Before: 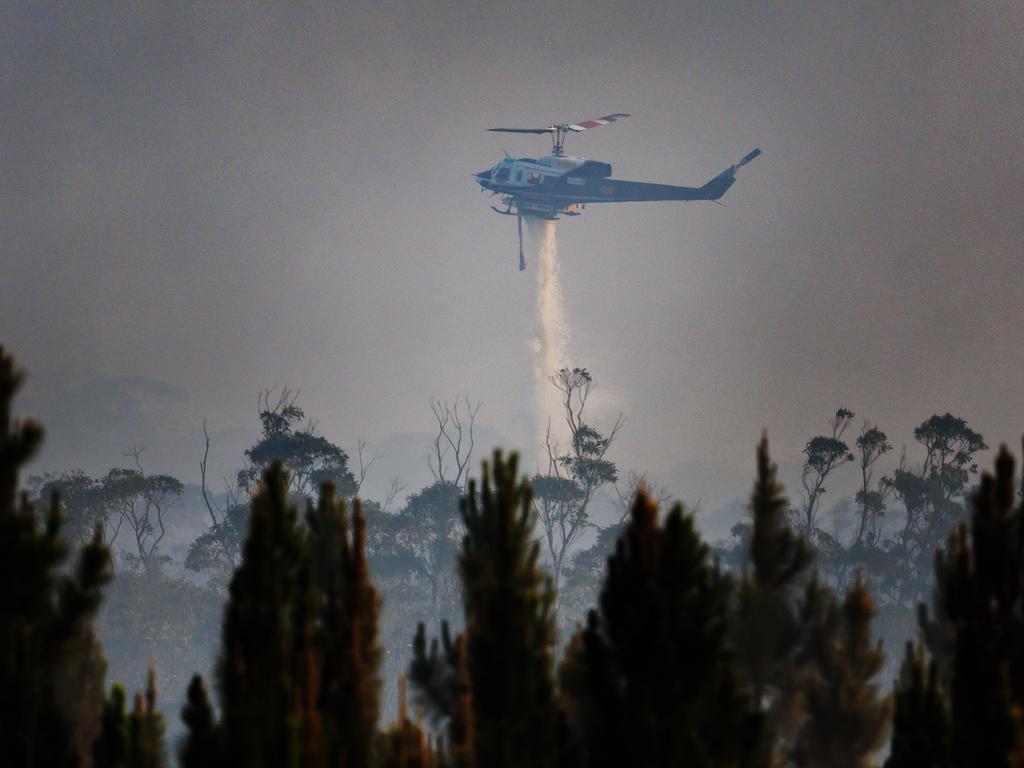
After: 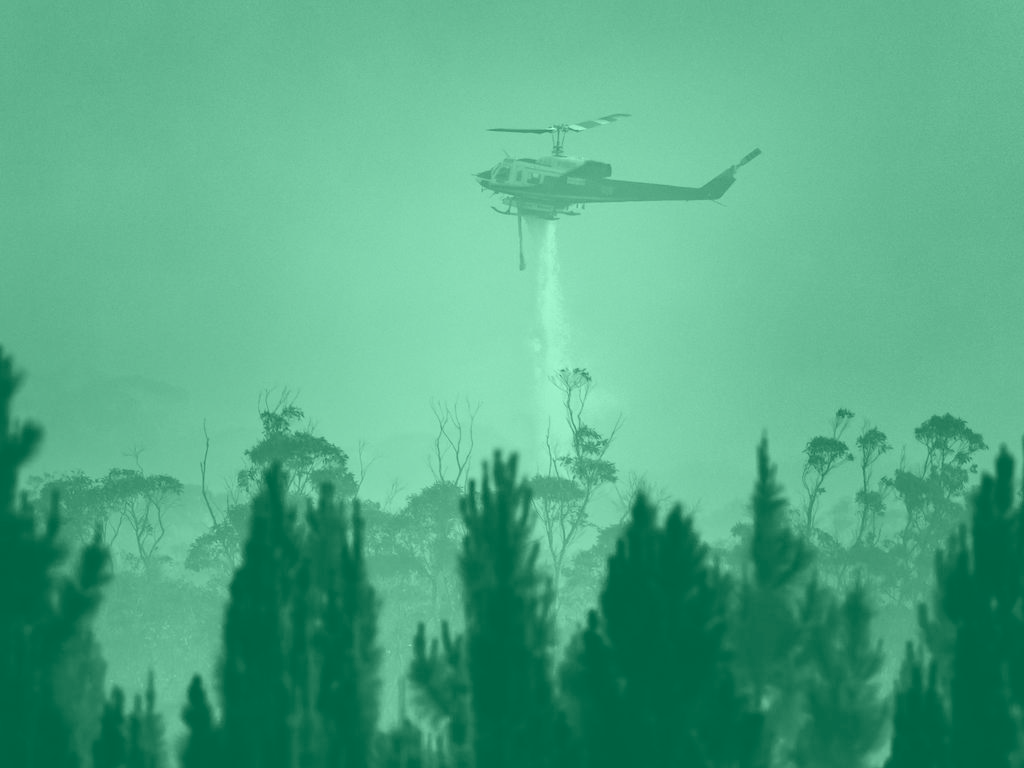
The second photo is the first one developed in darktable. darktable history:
color balance: input saturation 100.43%, contrast fulcrum 14.22%, output saturation 70.41%
rgb levels: mode RGB, independent channels, levels [[0, 0.474, 1], [0, 0.5, 1], [0, 0.5, 1]]
exposure: exposure 0.556 EV
tone equalizer: -7 EV 0.13 EV, smoothing diameter 25%, edges refinement/feathering 10, preserve details guided filter
base curve: curves: ch0 [(0, 0) (0.472, 0.508) (1, 1)]
color correction: highlights a* 15, highlights b* 31.55
colorize: hue 147.6°, saturation 65%, lightness 21.64%
